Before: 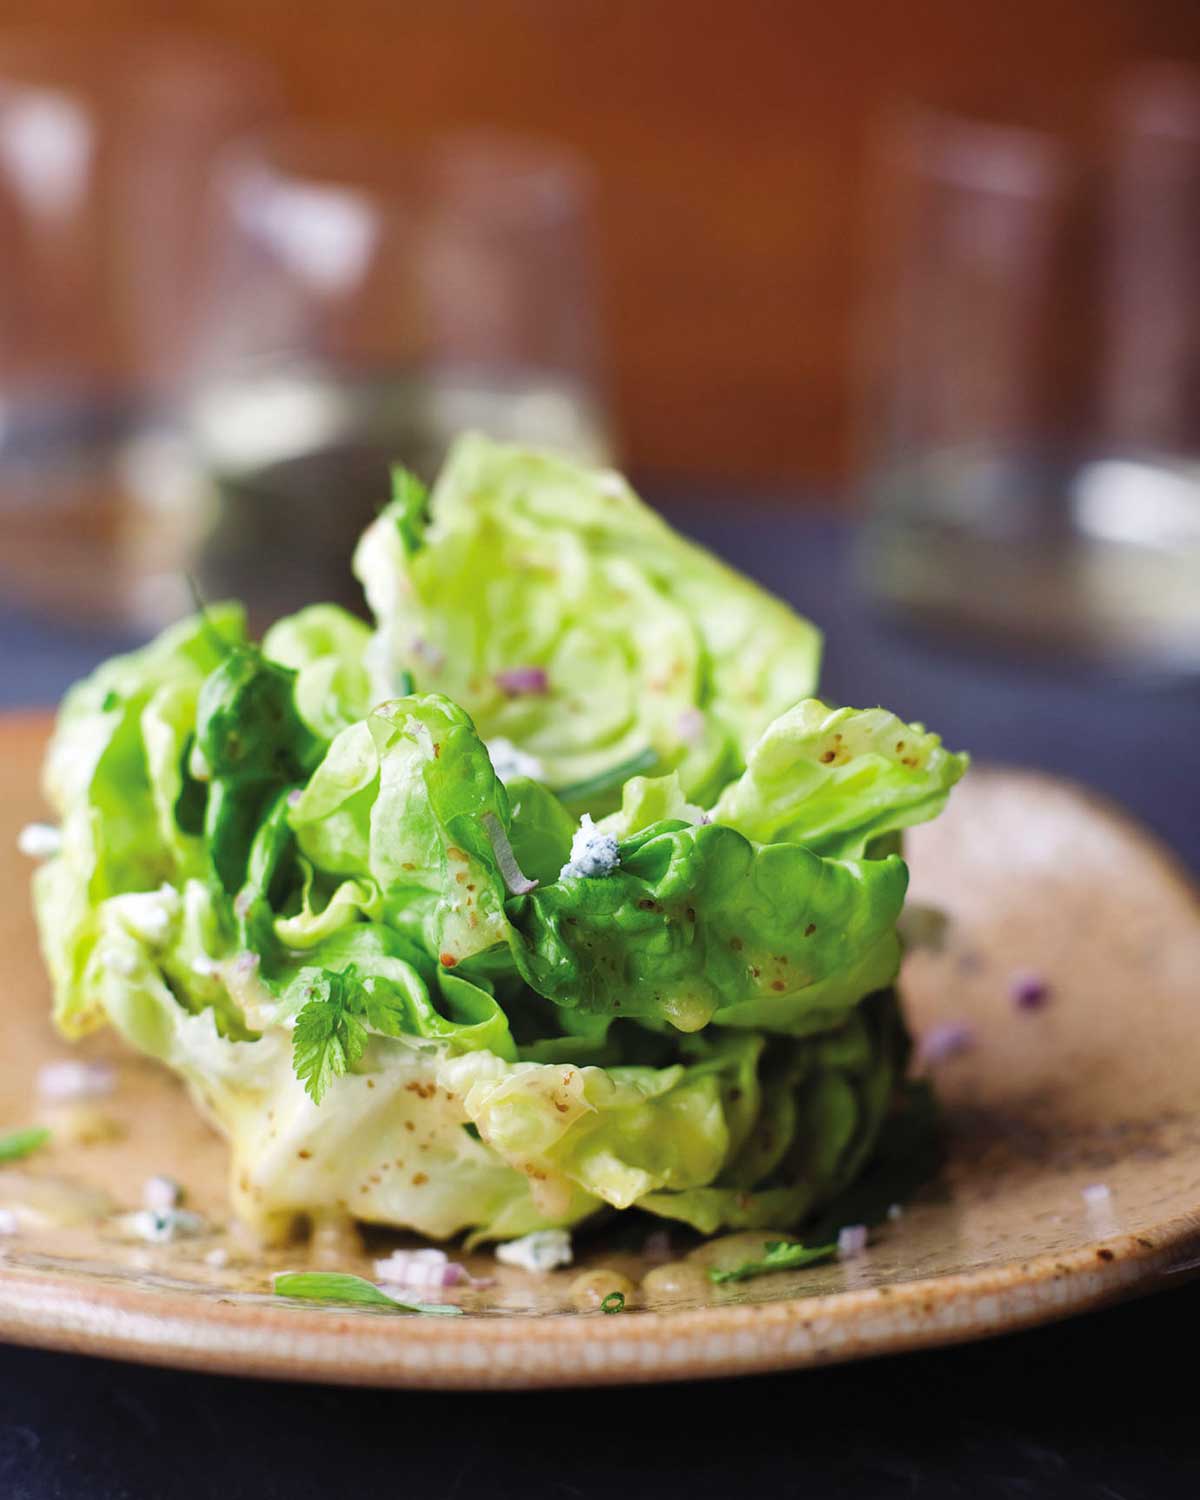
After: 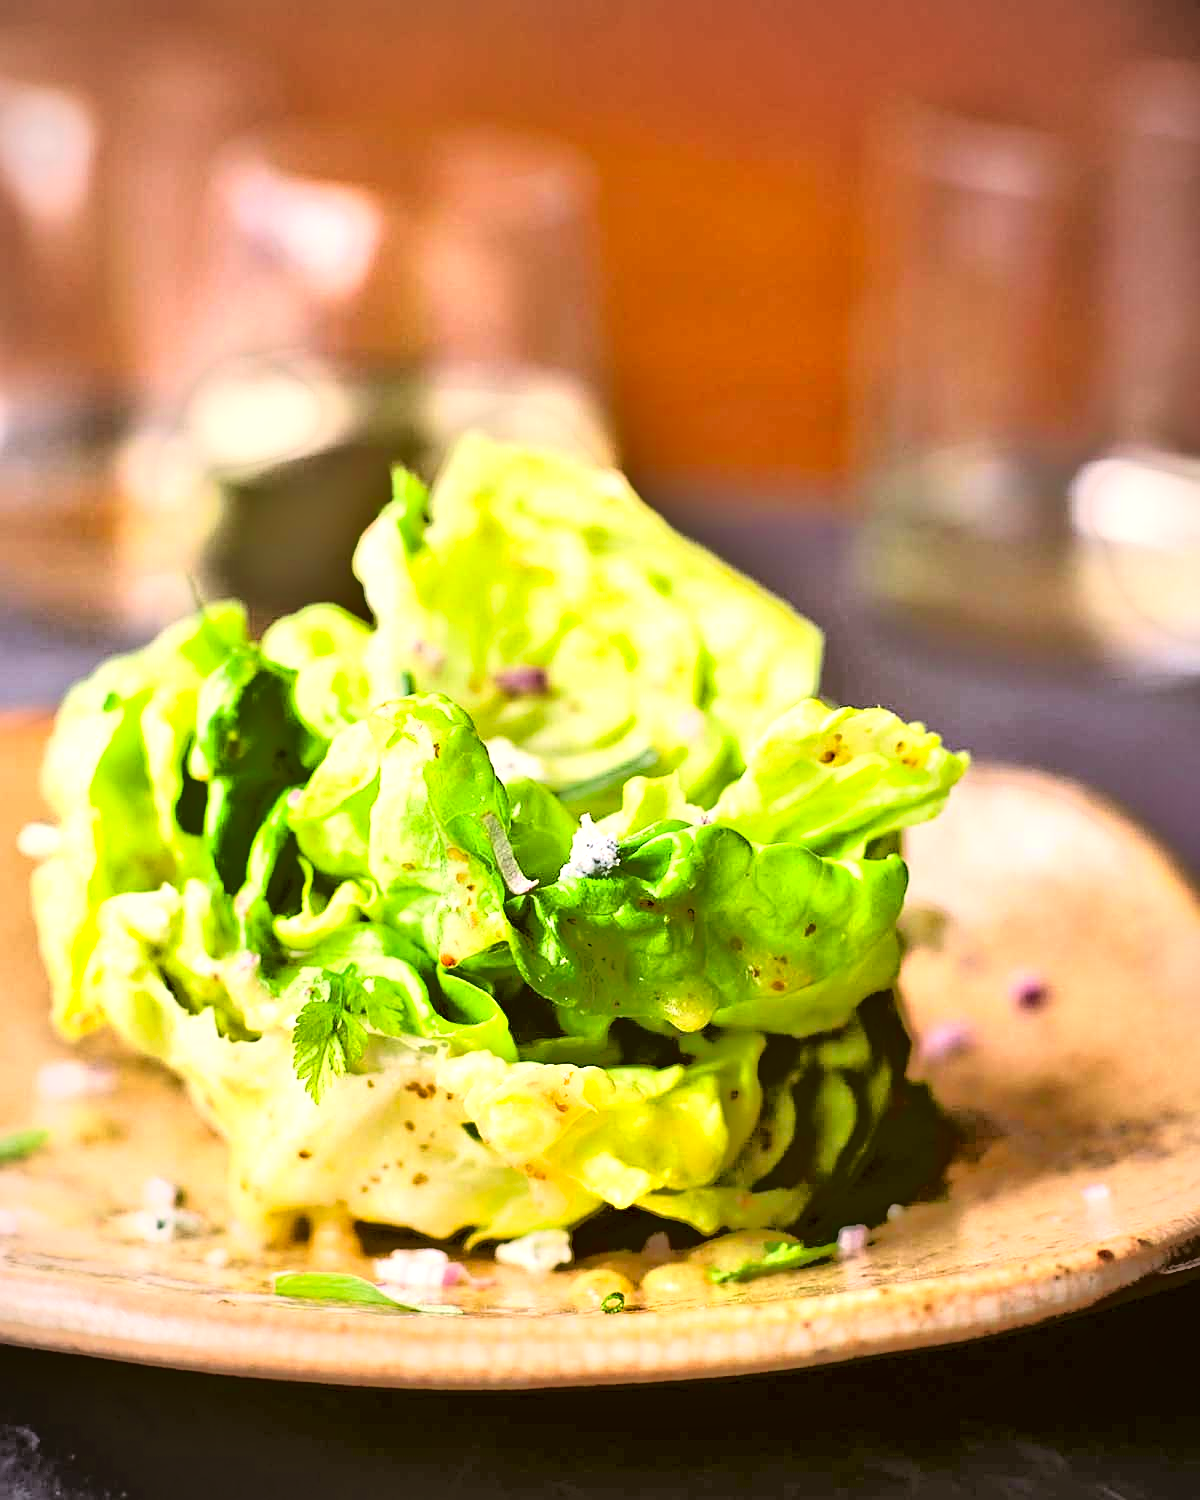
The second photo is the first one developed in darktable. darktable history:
shadows and highlights: highlights color adjustment 0.89%, soften with gaussian
tone equalizer: -7 EV -0.632 EV, -6 EV 0.991 EV, -5 EV -0.469 EV, -4 EV 0.45 EV, -3 EV 0.408 EV, -2 EV 0.127 EV, -1 EV -0.165 EV, +0 EV -0.403 EV, mask exposure compensation -0.496 EV
exposure: black level correction 0, exposure 1.2 EV, compensate highlight preservation false
vignetting: fall-off start 74.57%, fall-off radius 65.98%
color correction: highlights a* 8.75, highlights b* 15.46, shadows a* -0.456, shadows b* 26.75
sharpen: on, module defaults
contrast brightness saturation: contrast 0.044, saturation 0.165
tone curve: curves: ch0 [(0, 0) (0.003, 0.015) (0.011, 0.019) (0.025, 0.027) (0.044, 0.041) (0.069, 0.055) (0.1, 0.079) (0.136, 0.099) (0.177, 0.149) (0.224, 0.216) (0.277, 0.292) (0.335, 0.383) (0.399, 0.474) (0.468, 0.556) (0.543, 0.632) (0.623, 0.711) (0.709, 0.789) (0.801, 0.871) (0.898, 0.944) (1, 1)], color space Lab, independent channels, preserve colors none
